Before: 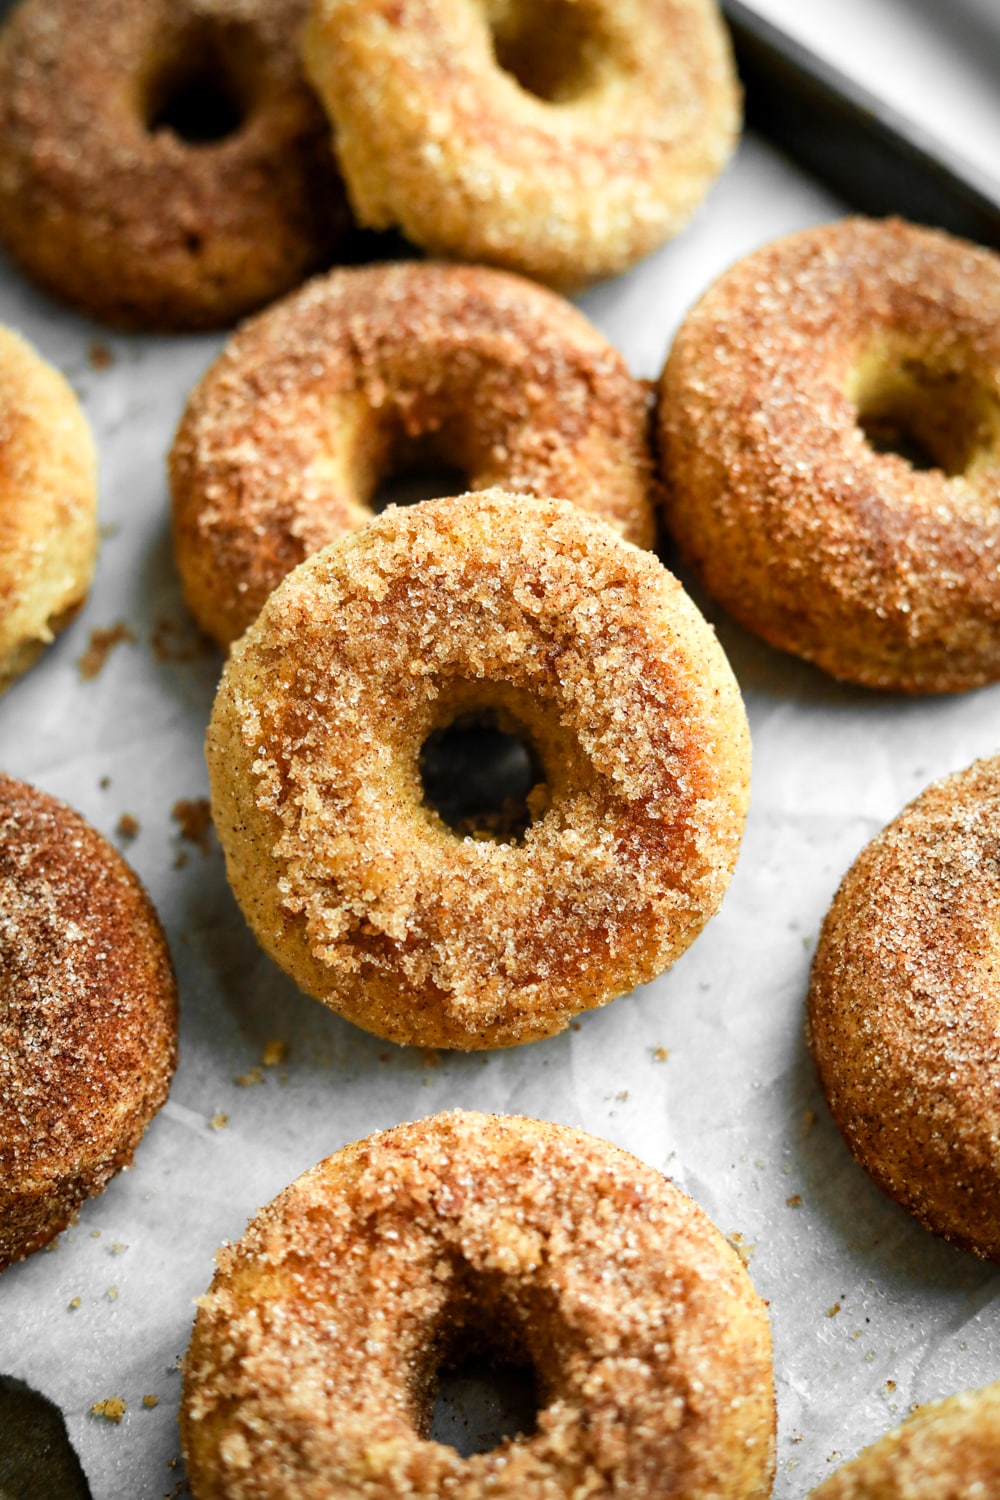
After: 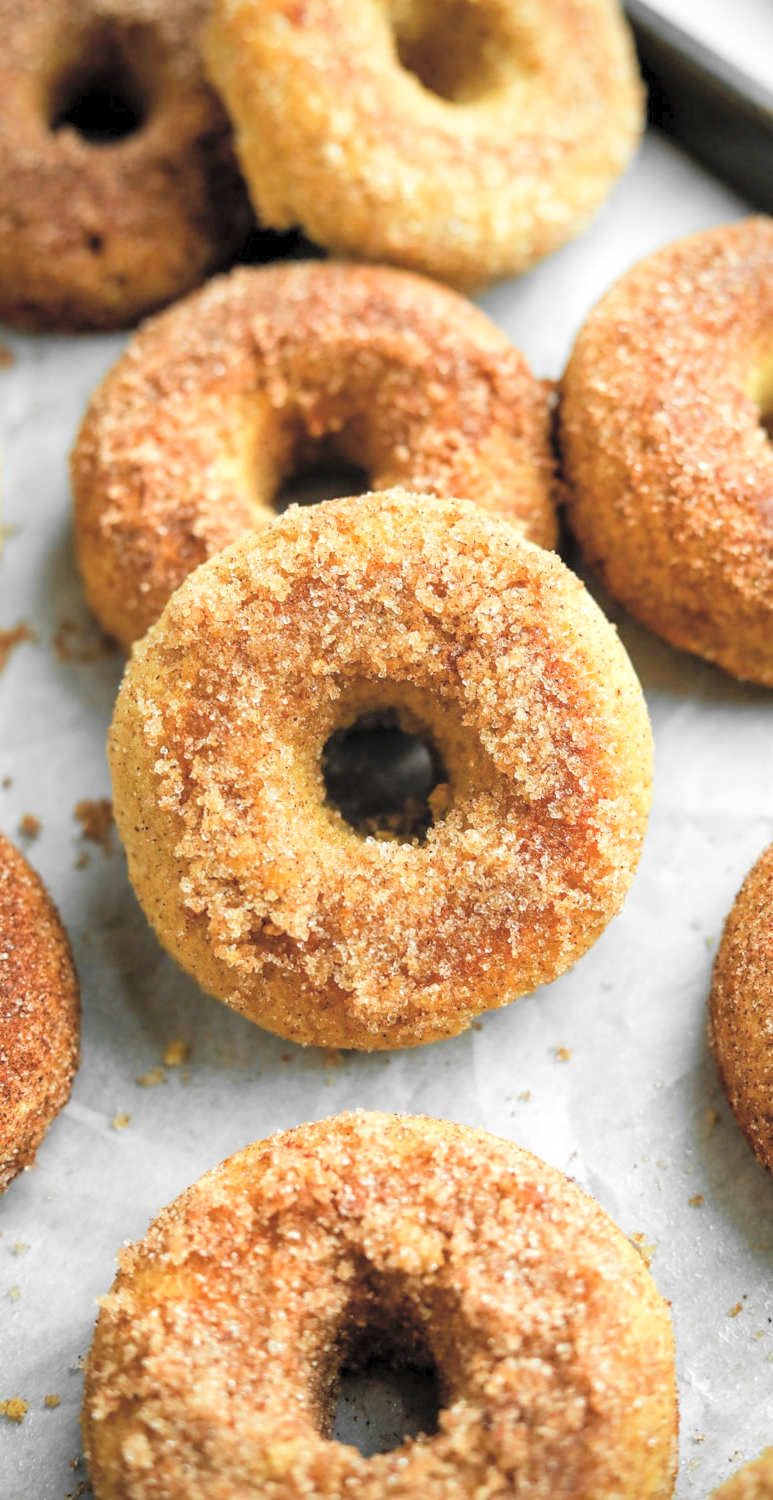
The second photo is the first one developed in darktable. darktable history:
shadows and highlights: radius 125.39, shadows 21.2, highlights -21.95, low approximation 0.01
contrast brightness saturation: brightness 0.29
crop: left 9.878%, right 12.786%
